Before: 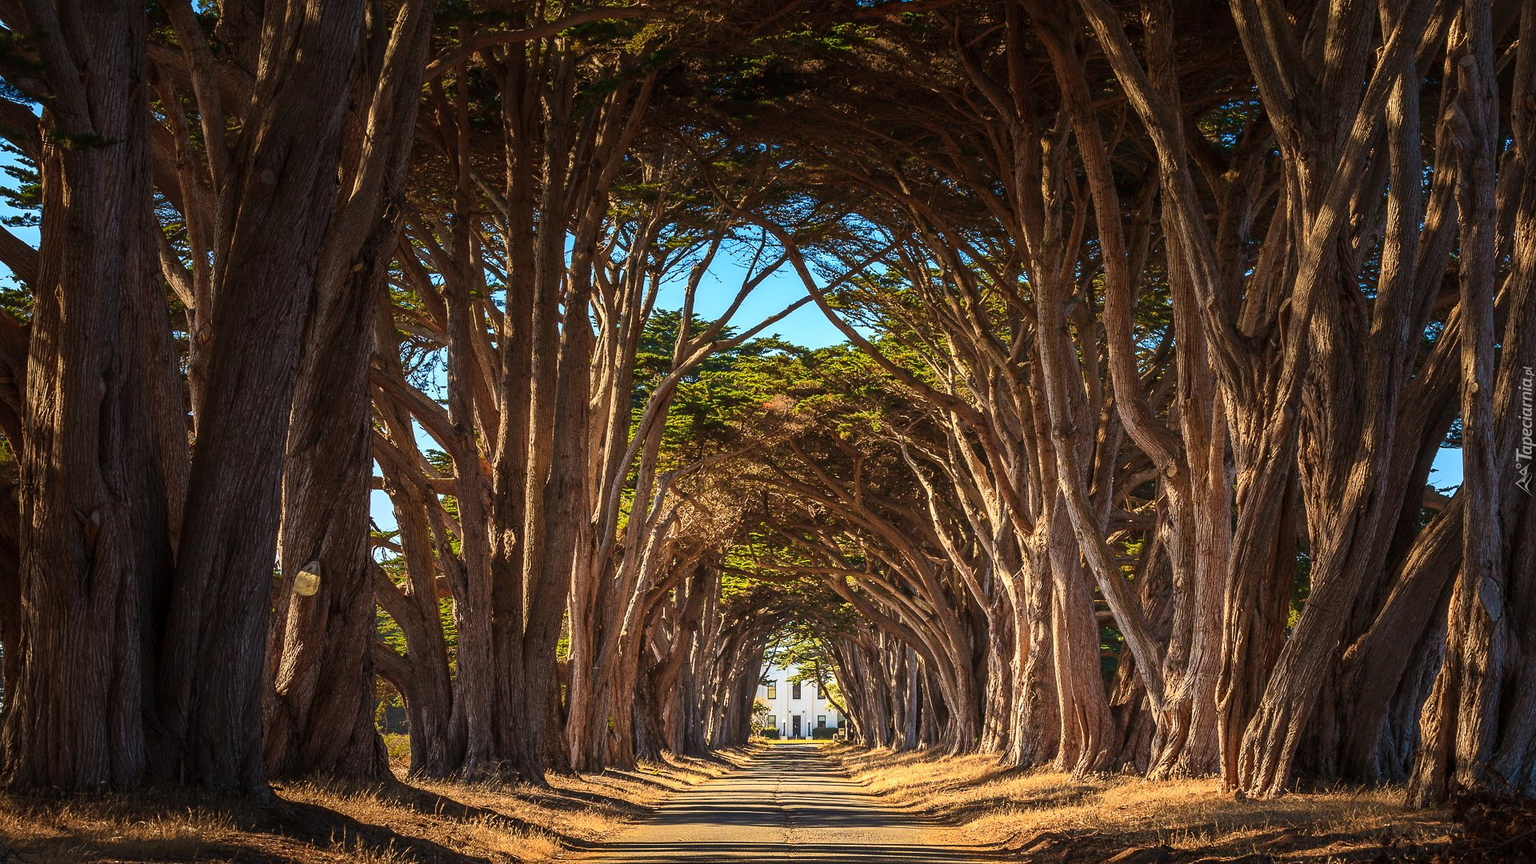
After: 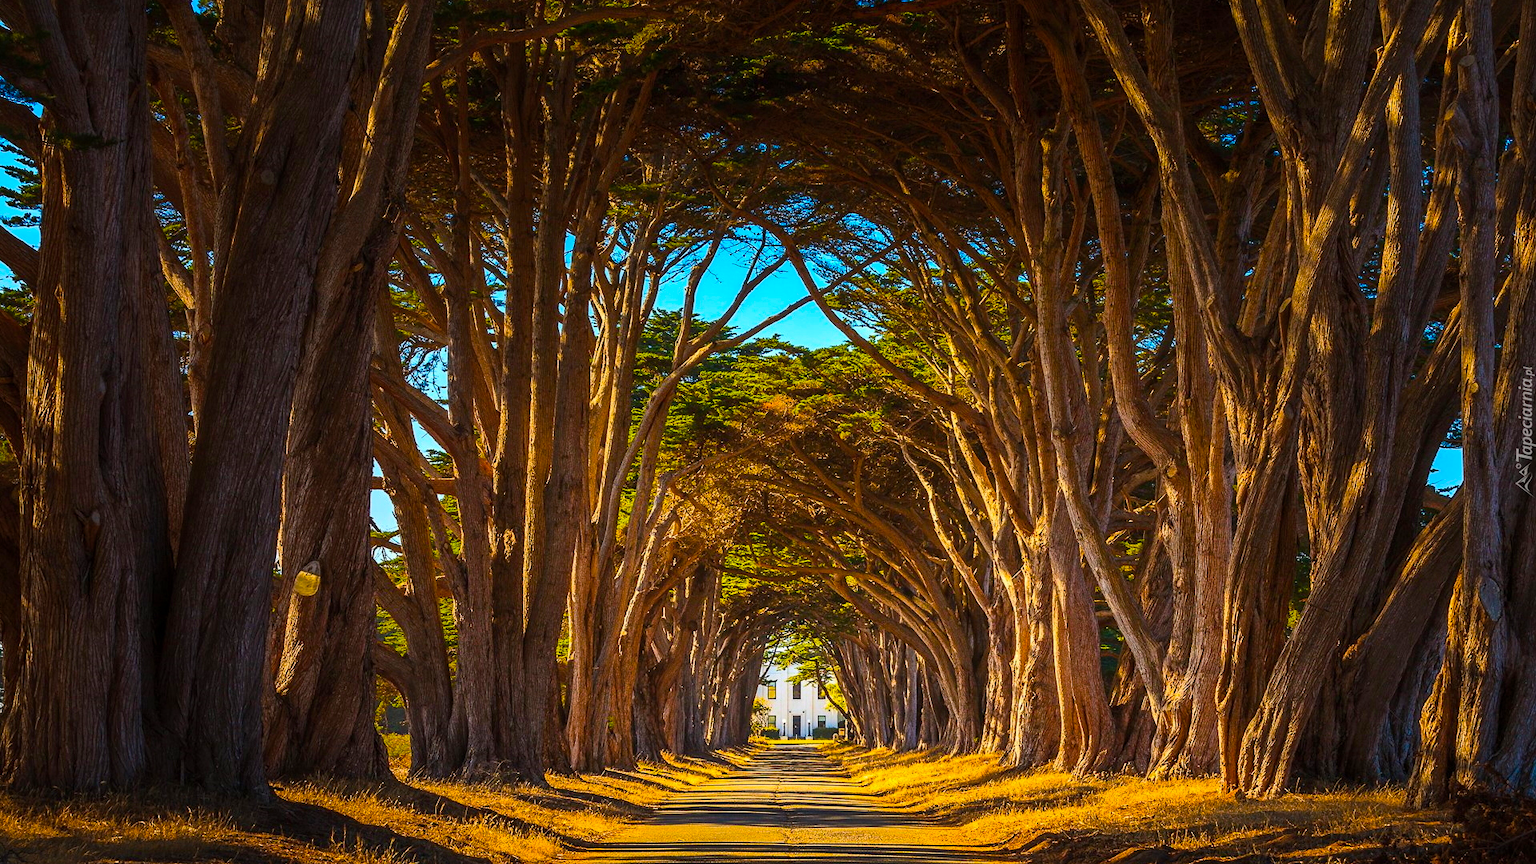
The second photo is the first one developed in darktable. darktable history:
color balance rgb: linear chroma grading › shadows 31.354%, linear chroma grading › global chroma -1.442%, linear chroma grading › mid-tones 3.878%, perceptual saturation grading › global saturation 60.9%, perceptual saturation grading › highlights 21.066%, perceptual saturation grading › shadows -49.358%
